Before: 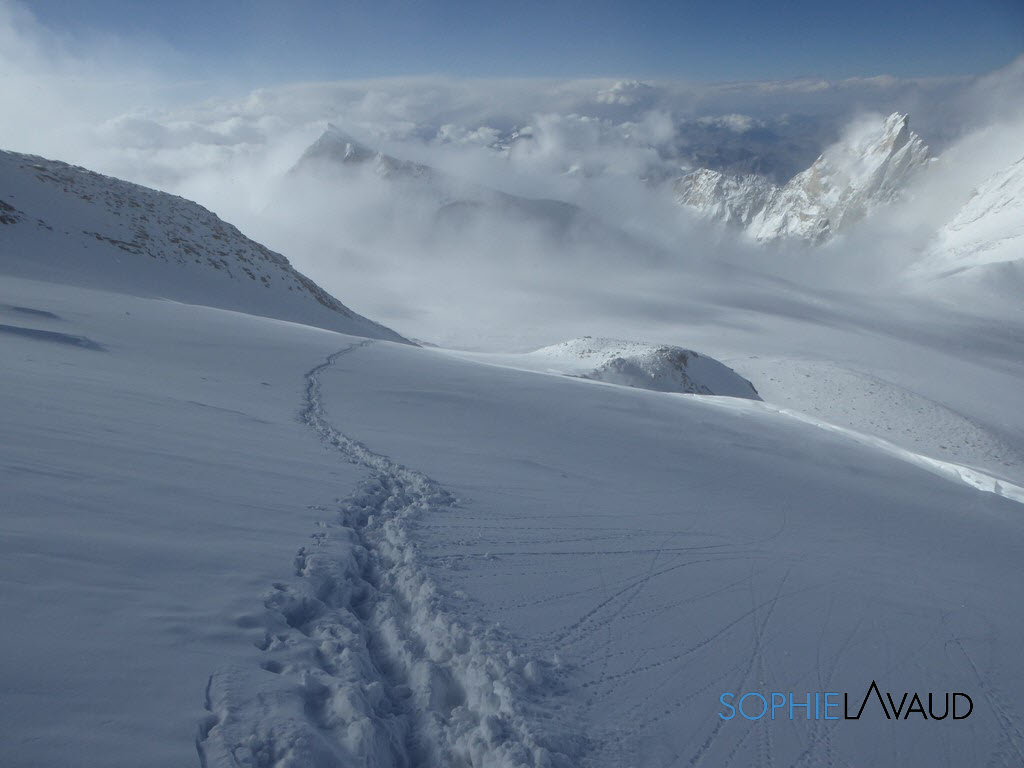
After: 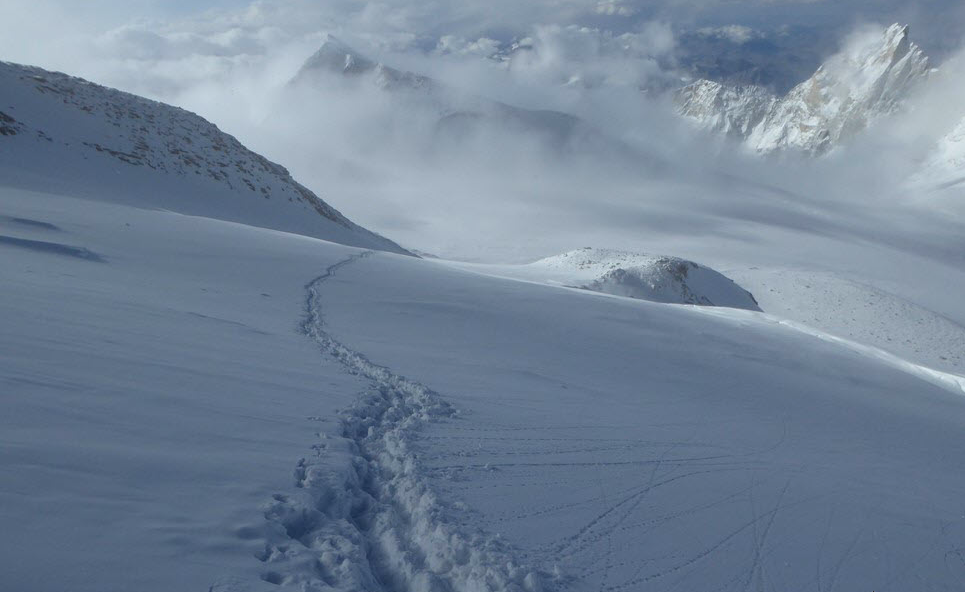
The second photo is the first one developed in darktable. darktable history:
crop and rotate: angle 0.03°, top 11.643%, right 5.651%, bottom 11.189%
contrast brightness saturation: contrast 0.04, saturation 0.16
